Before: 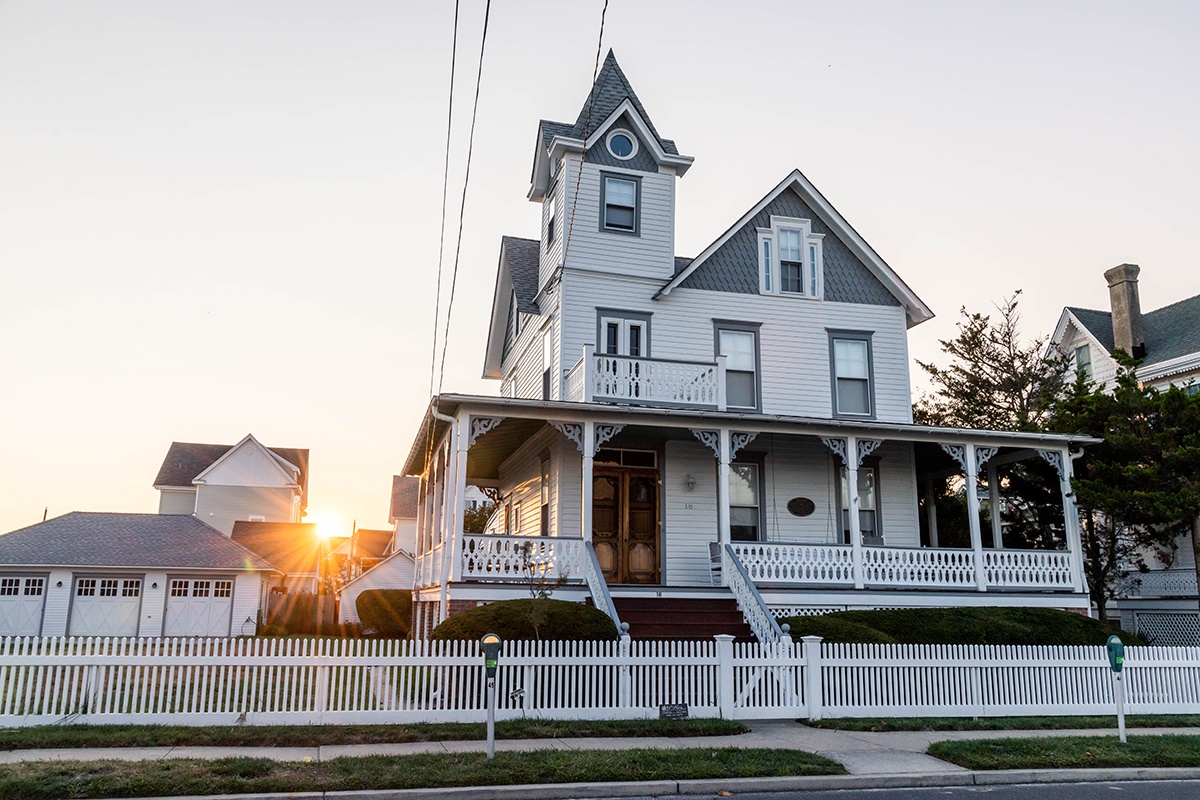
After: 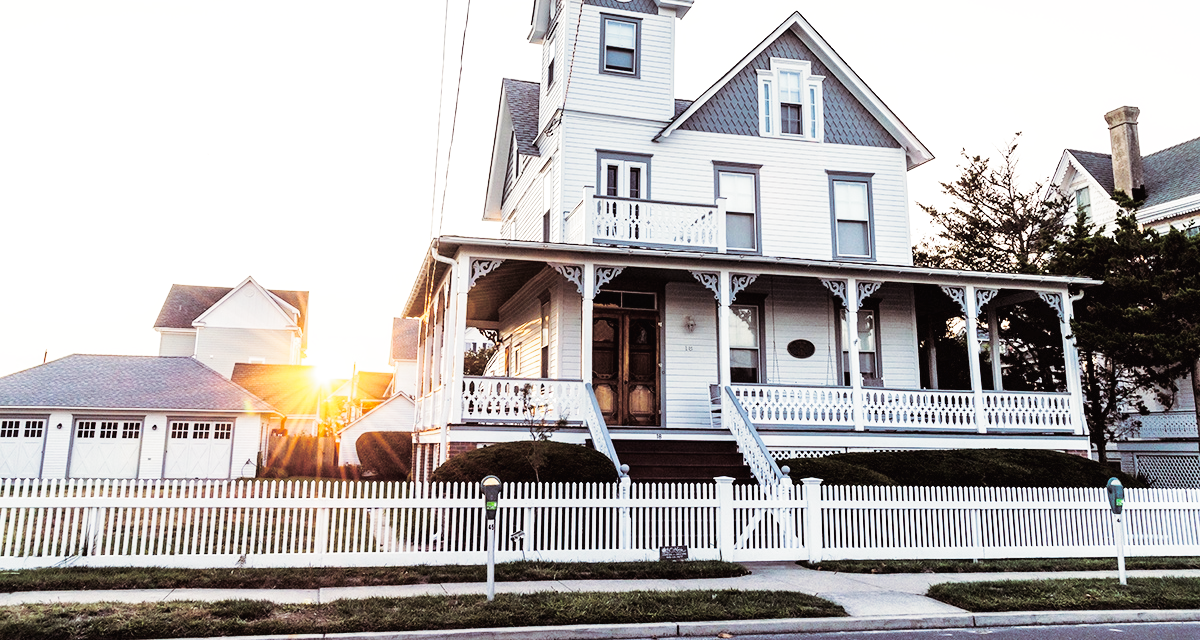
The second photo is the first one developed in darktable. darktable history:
base curve: curves: ch0 [(0, 0.003) (0.001, 0.002) (0.006, 0.004) (0.02, 0.022) (0.048, 0.086) (0.094, 0.234) (0.162, 0.431) (0.258, 0.629) (0.385, 0.8) (0.548, 0.918) (0.751, 0.988) (1, 1)], preserve colors none
split-toning: shadows › saturation 0.24, highlights › hue 54°, highlights › saturation 0.24
crop and rotate: top 19.998%
